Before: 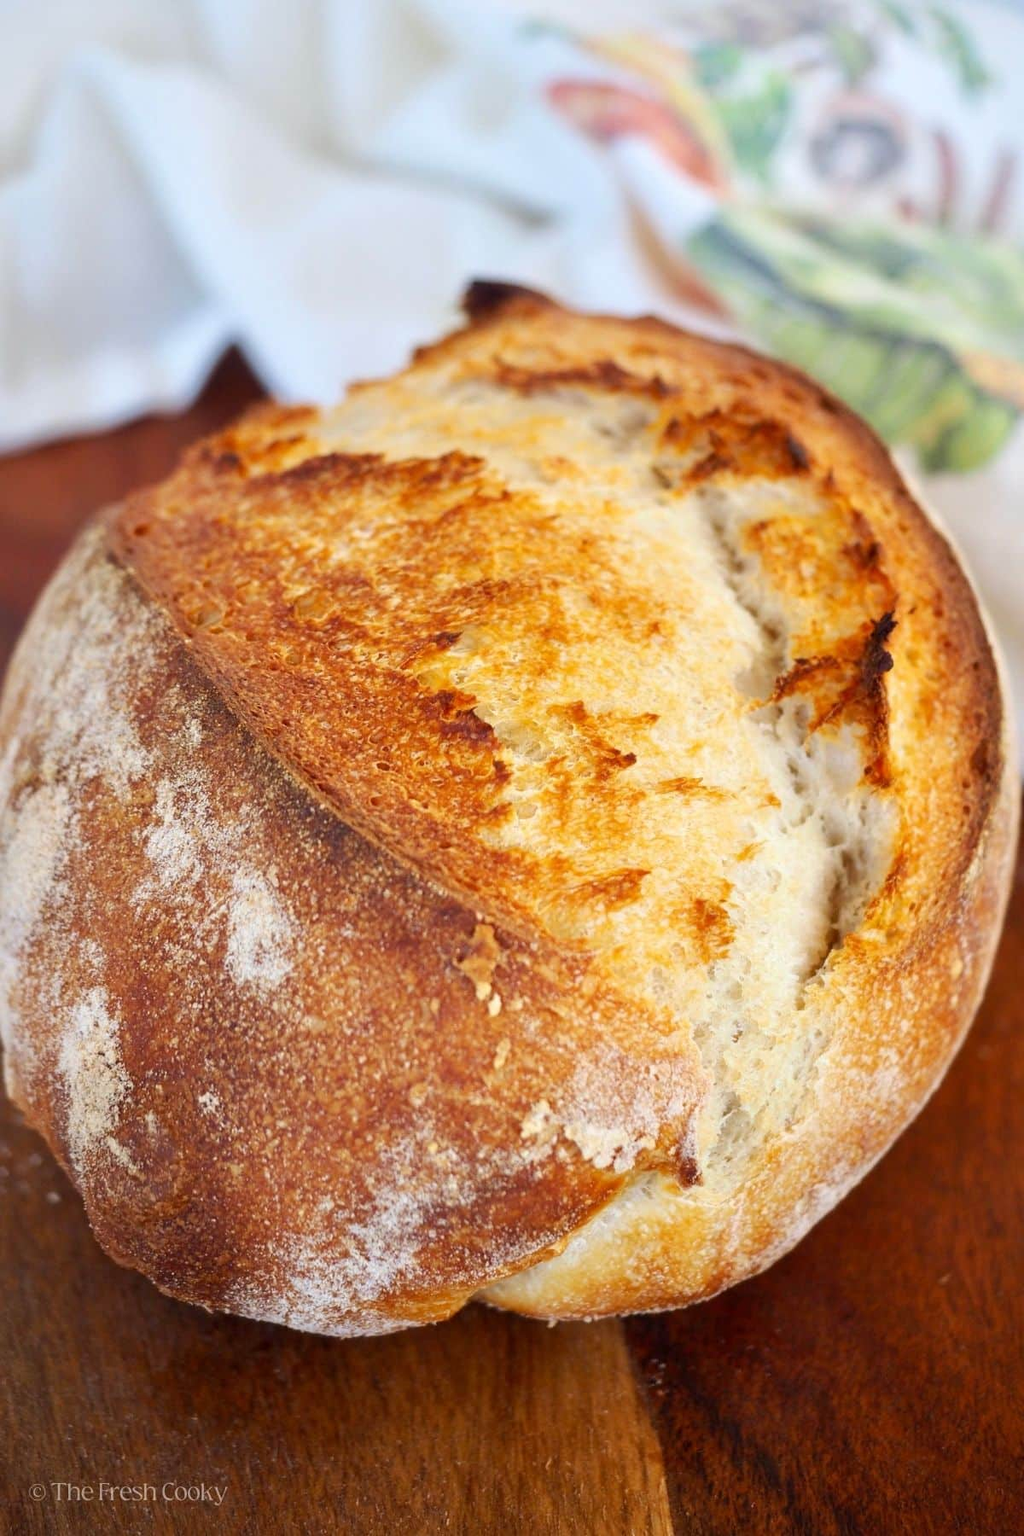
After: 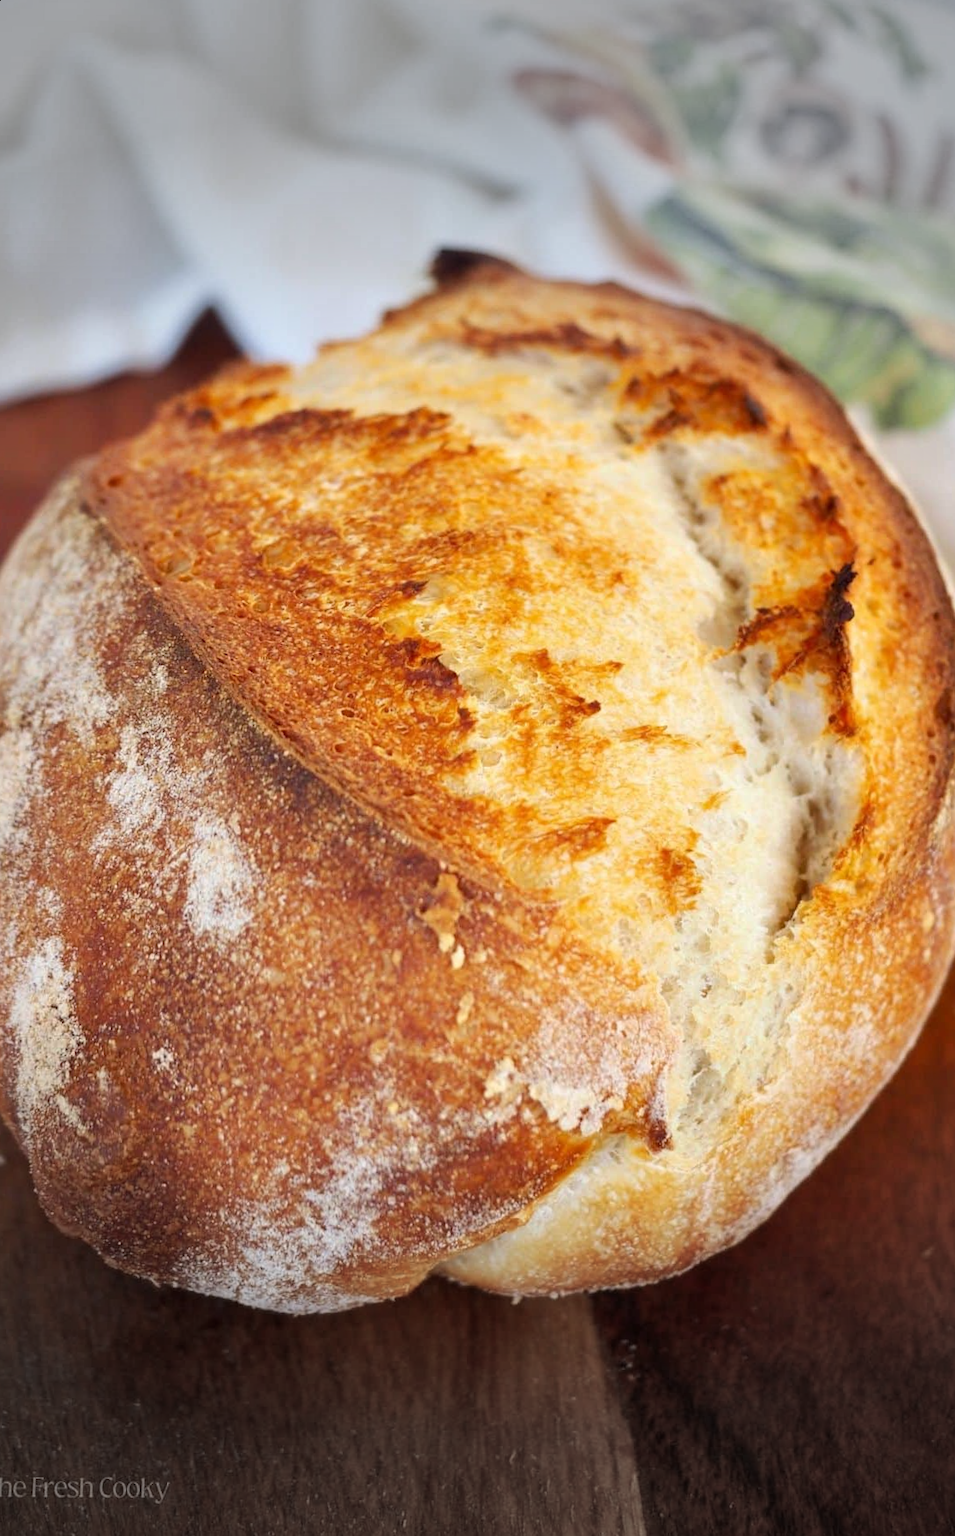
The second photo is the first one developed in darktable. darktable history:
vignetting: fall-off start 79.43%, saturation -0.649, width/height ratio 1.327, unbound false
rotate and perspective: rotation 0.215°, lens shift (vertical) -0.139, crop left 0.069, crop right 0.939, crop top 0.002, crop bottom 0.996
